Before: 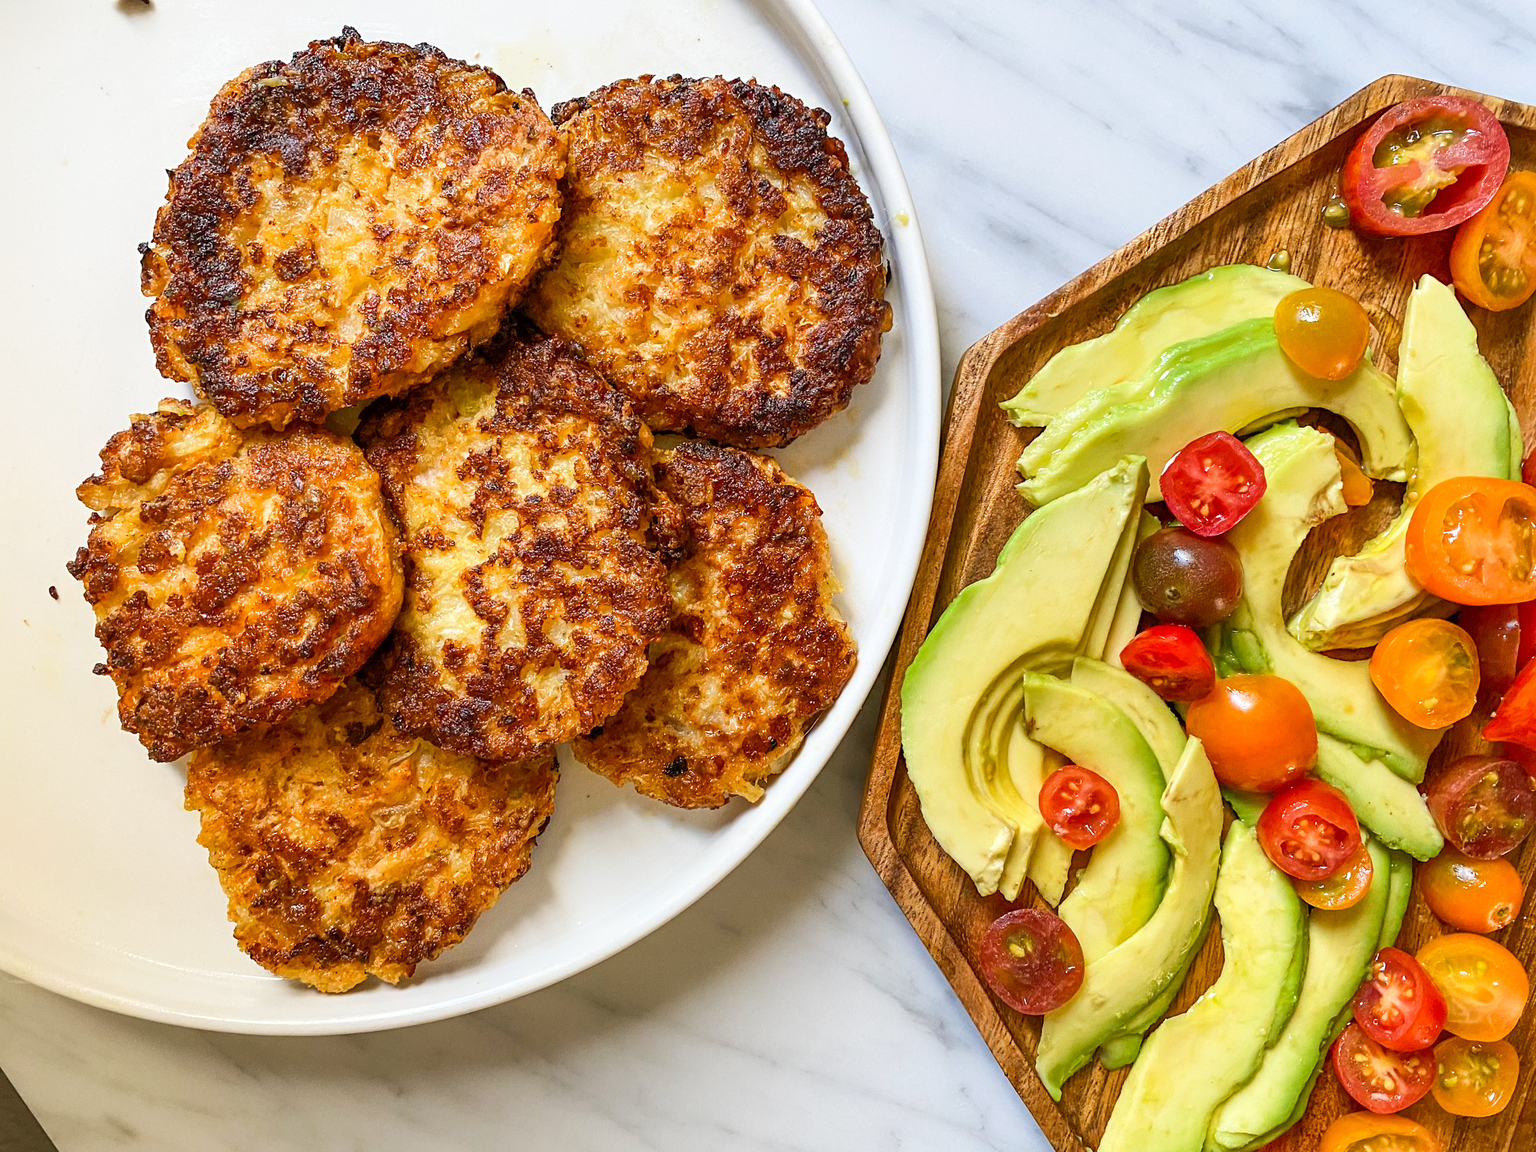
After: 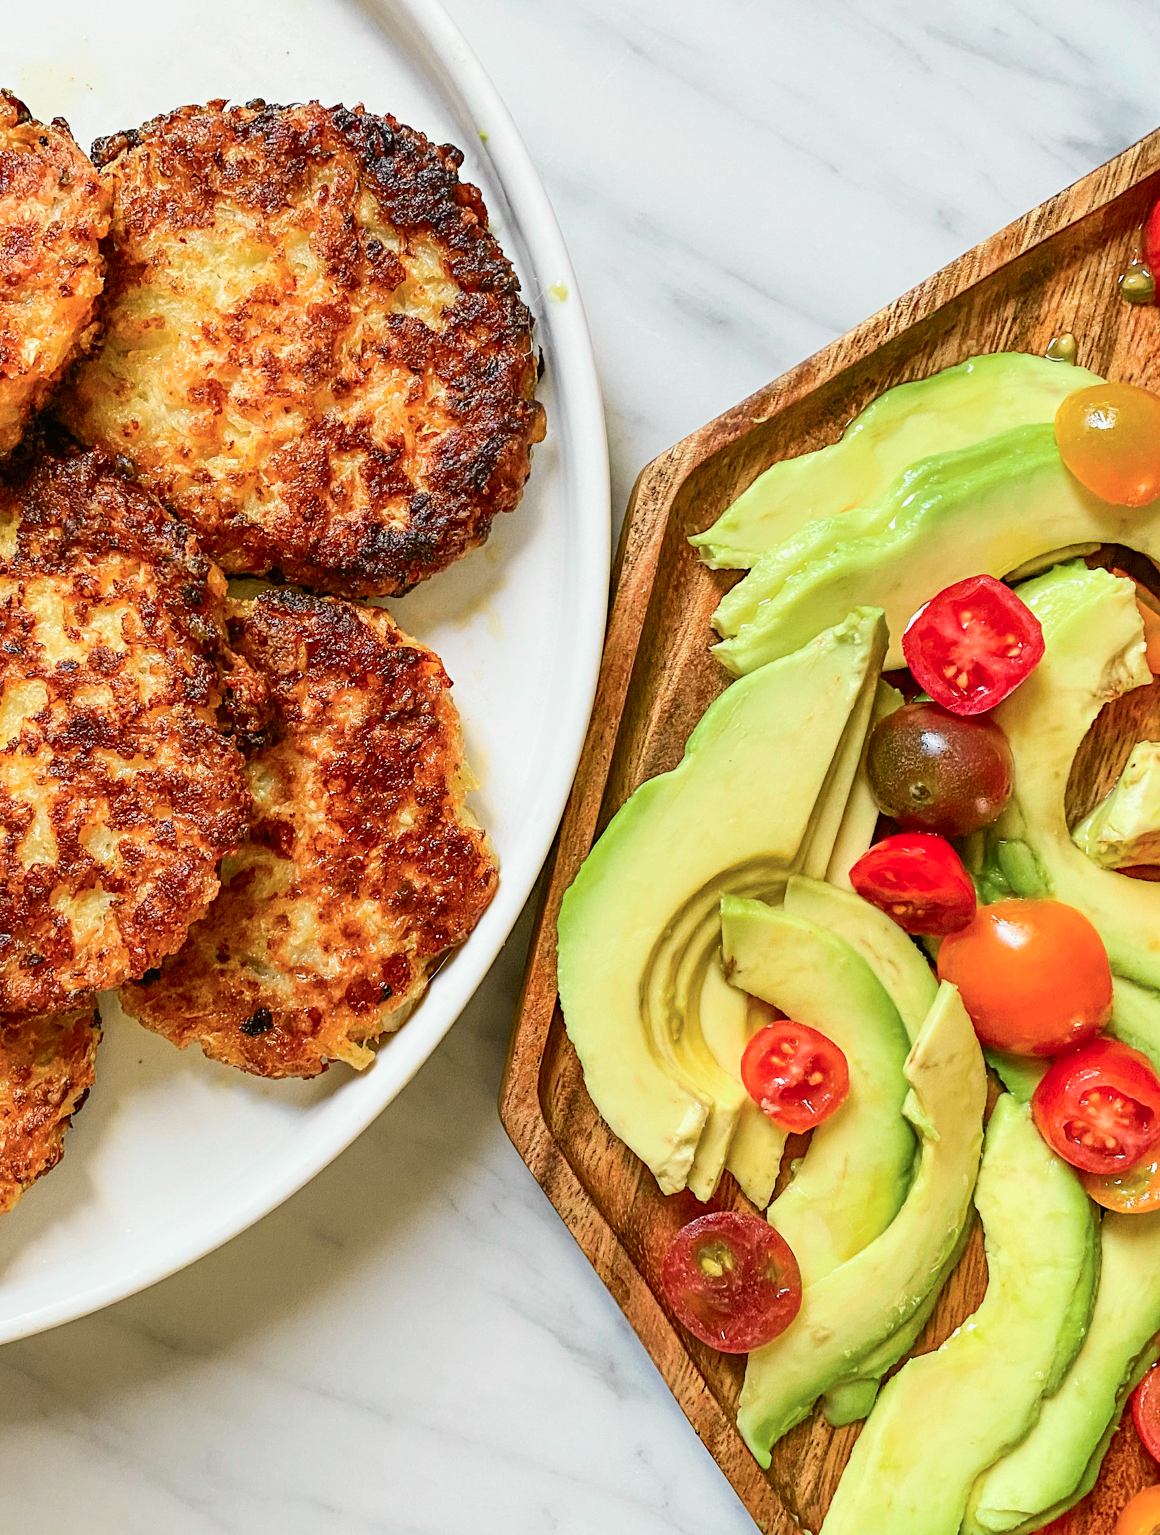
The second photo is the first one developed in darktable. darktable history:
contrast brightness saturation: saturation -0.05
tone curve: curves: ch0 [(0, 0.008) (0.107, 0.091) (0.283, 0.287) (0.461, 0.498) (0.64, 0.679) (0.822, 0.841) (0.998, 0.978)]; ch1 [(0, 0) (0.316, 0.349) (0.466, 0.442) (0.502, 0.5) (0.527, 0.519) (0.561, 0.553) (0.608, 0.629) (0.669, 0.704) (0.859, 0.899) (1, 1)]; ch2 [(0, 0) (0.33, 0.301) (0.421, 0.443) (0.473, 0.498) (0.502, 0.504) (0.522, 0.525) (0.592, 0.61) (0.705, 0.7) (1, 1)], color space Lab, independent channels, preserve colors none
crop: left 31.458%, top 0%, right 11.876%
